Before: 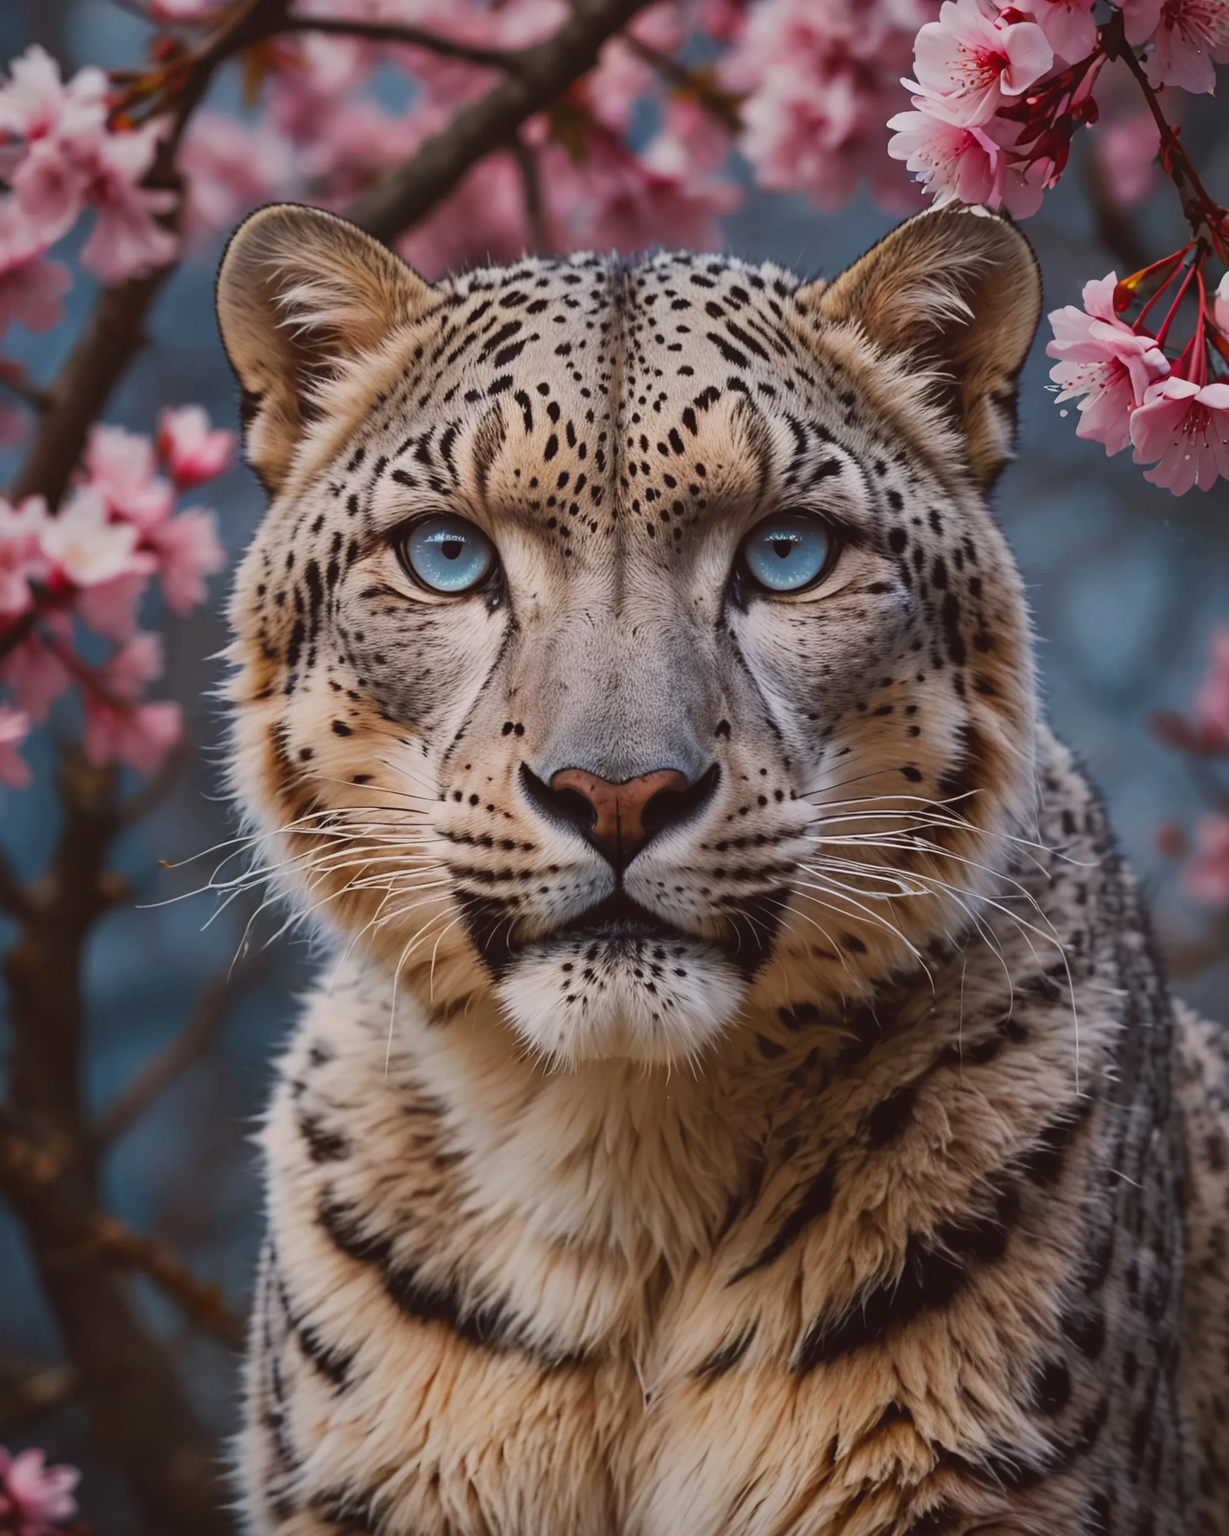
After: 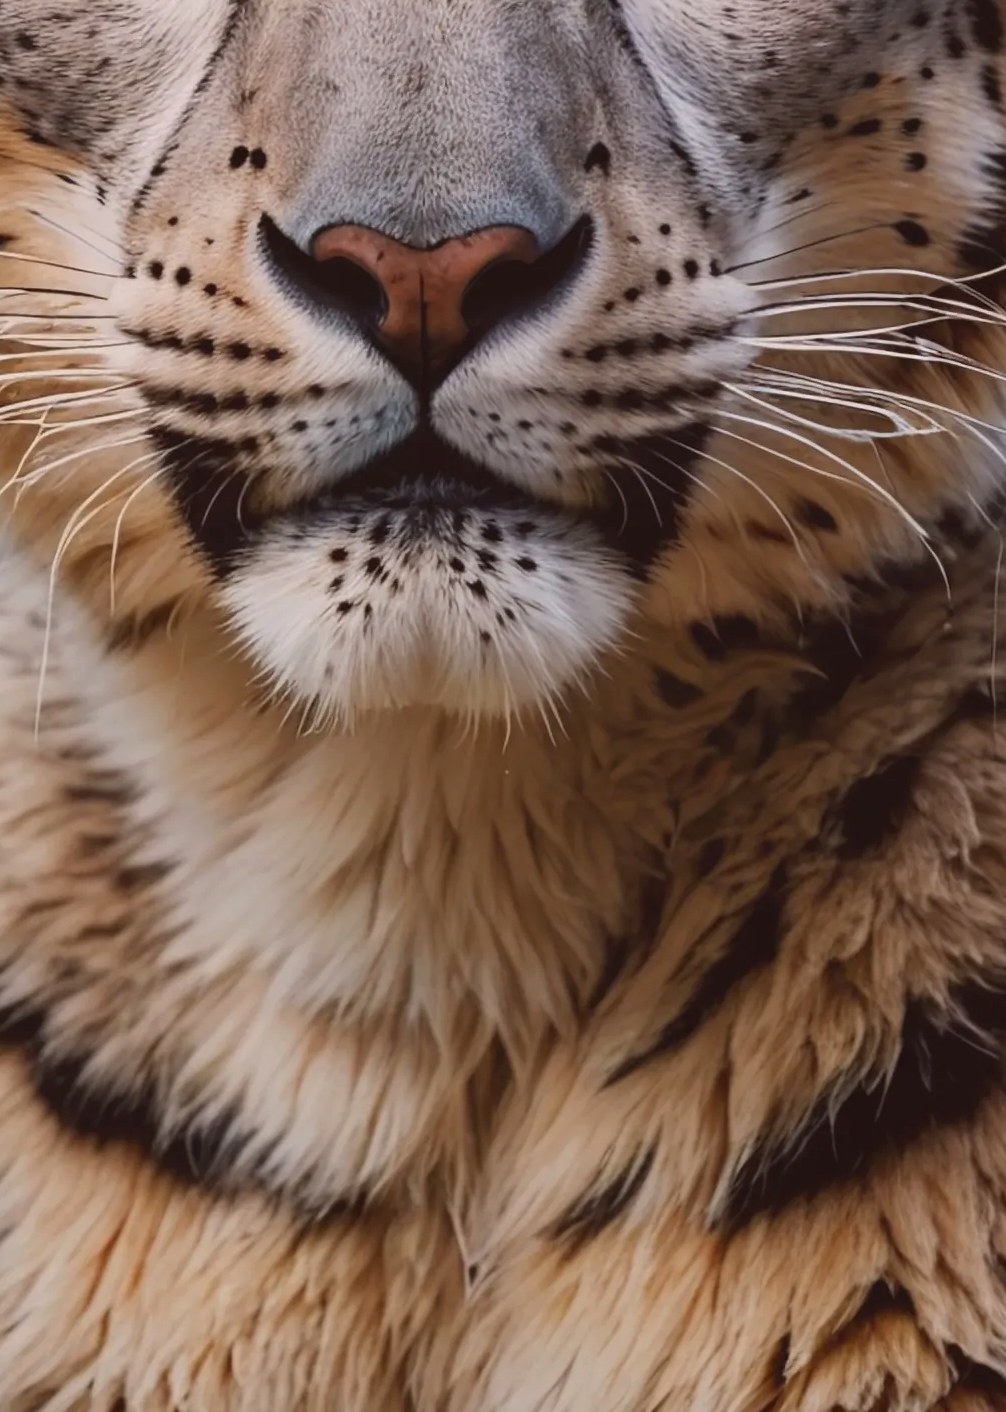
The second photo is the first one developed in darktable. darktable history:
exposure: exposure 0.13 EV, compensate exposure bias true, compensate highlight preservation false
crop: left 29.639%, top 41.307%, right 21.201%, bottom 3.513%
